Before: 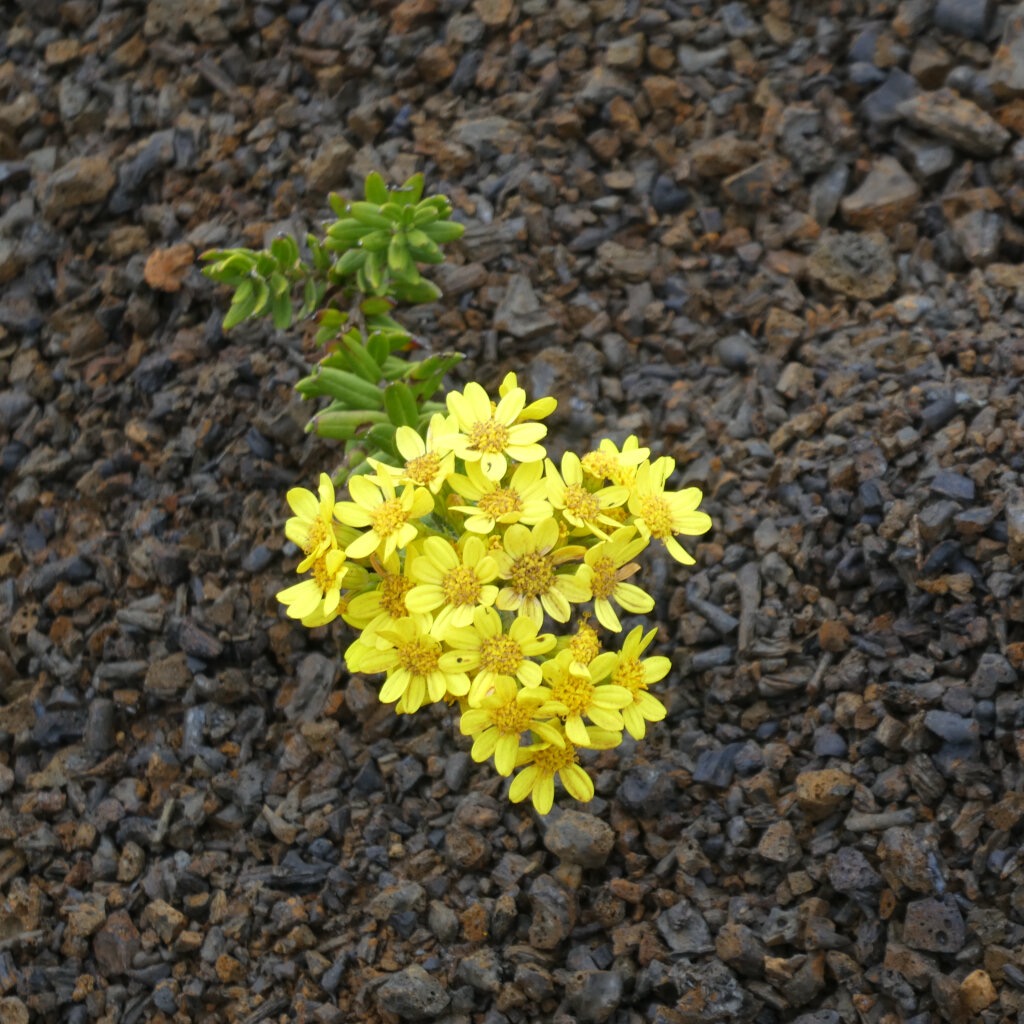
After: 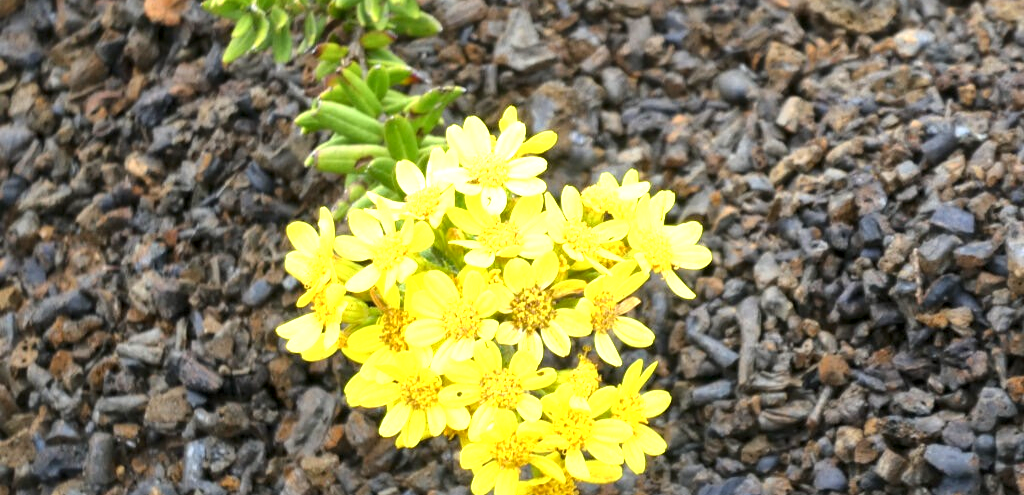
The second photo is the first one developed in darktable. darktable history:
local contrast: mode bilateral grid, contrast 25, coarseness 60, detail 151%, midtone range 0.2
exposure: exposure 1.25 EV, compensate exposure bias true, compensate highlight preservation false
crop and rotate: top 26.056%, bottom 25.543%
